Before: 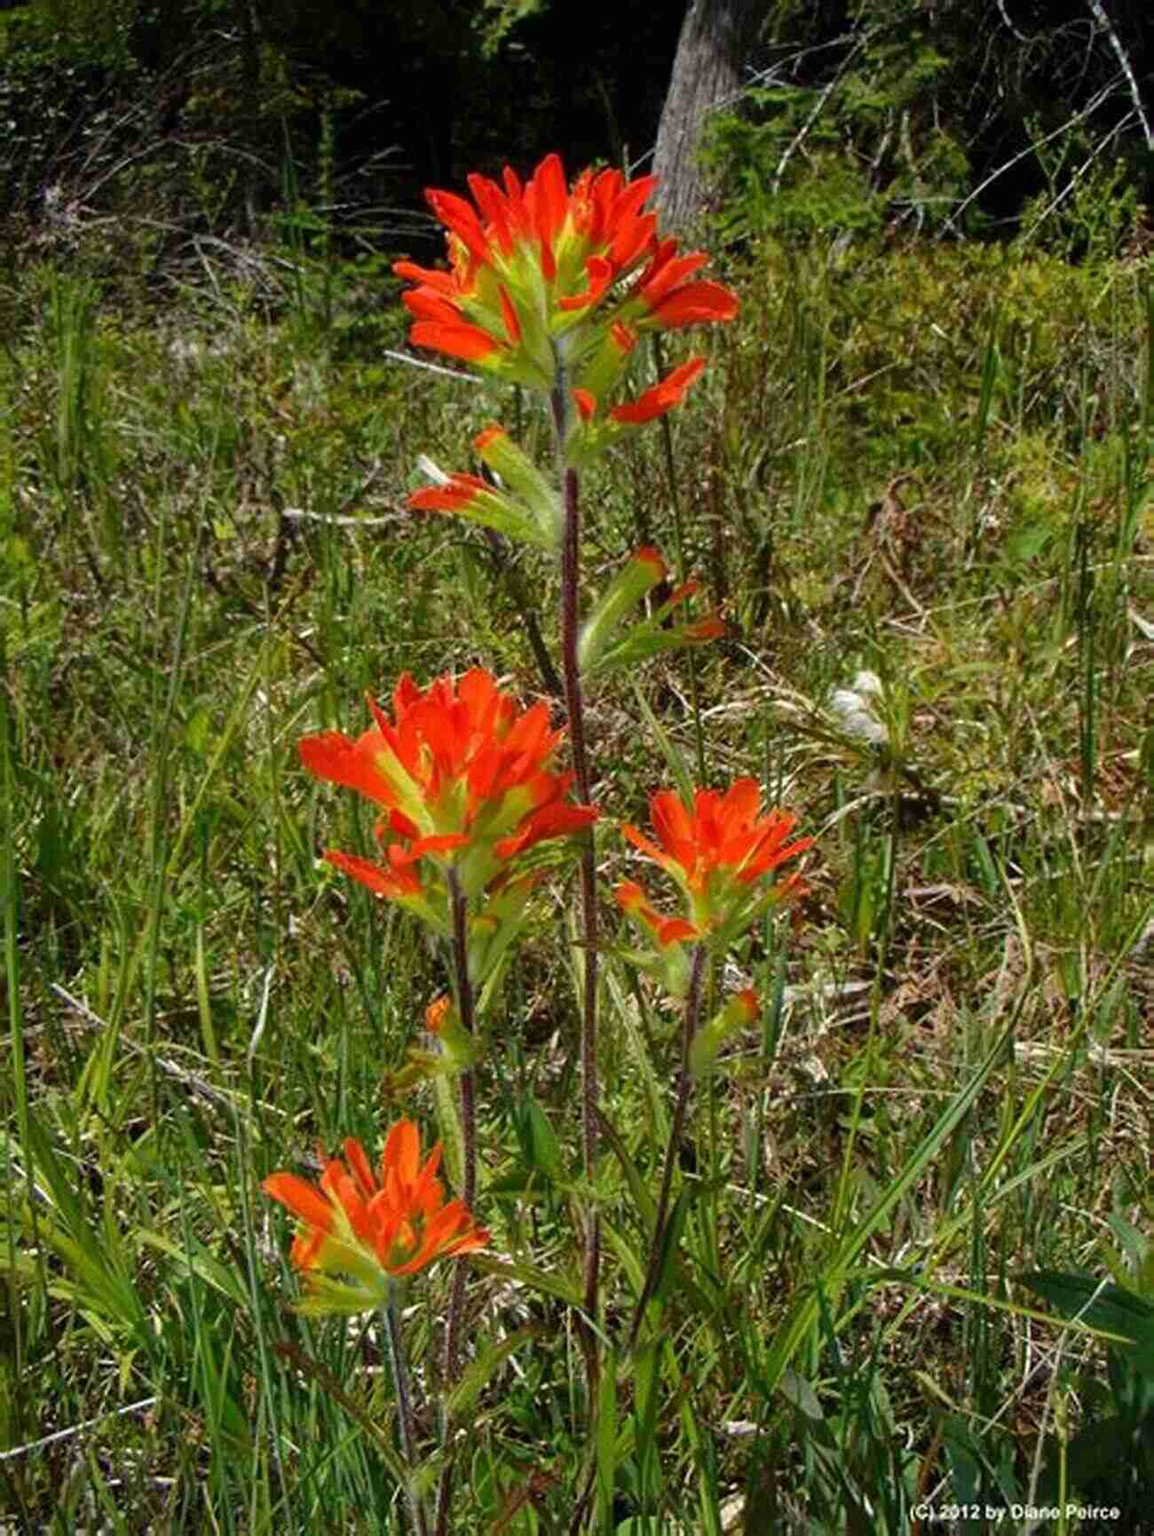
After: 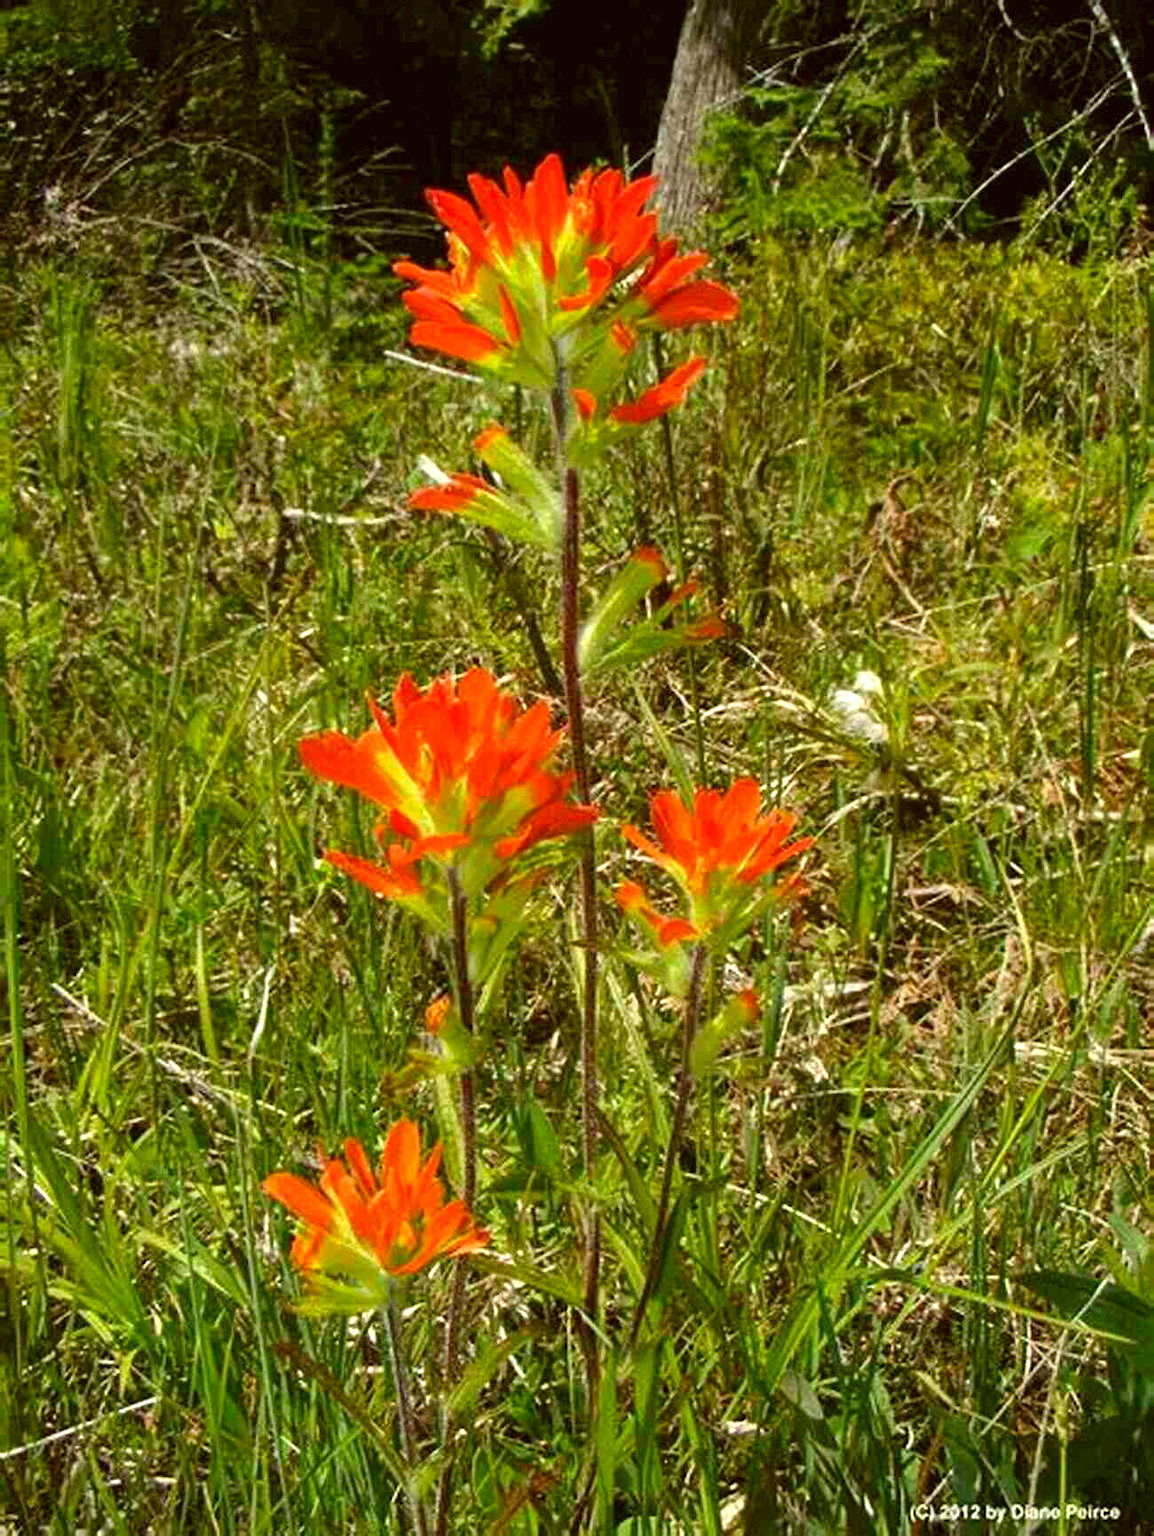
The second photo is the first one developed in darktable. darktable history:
exposure: black level correction 0, exposure 0.6 EV, compensate exposure bias true, compensate highlight preservation false
color correction: highlights a* -1.43, highlights b* 10.12, shadows a* 0.395, shadows b* 19.35
